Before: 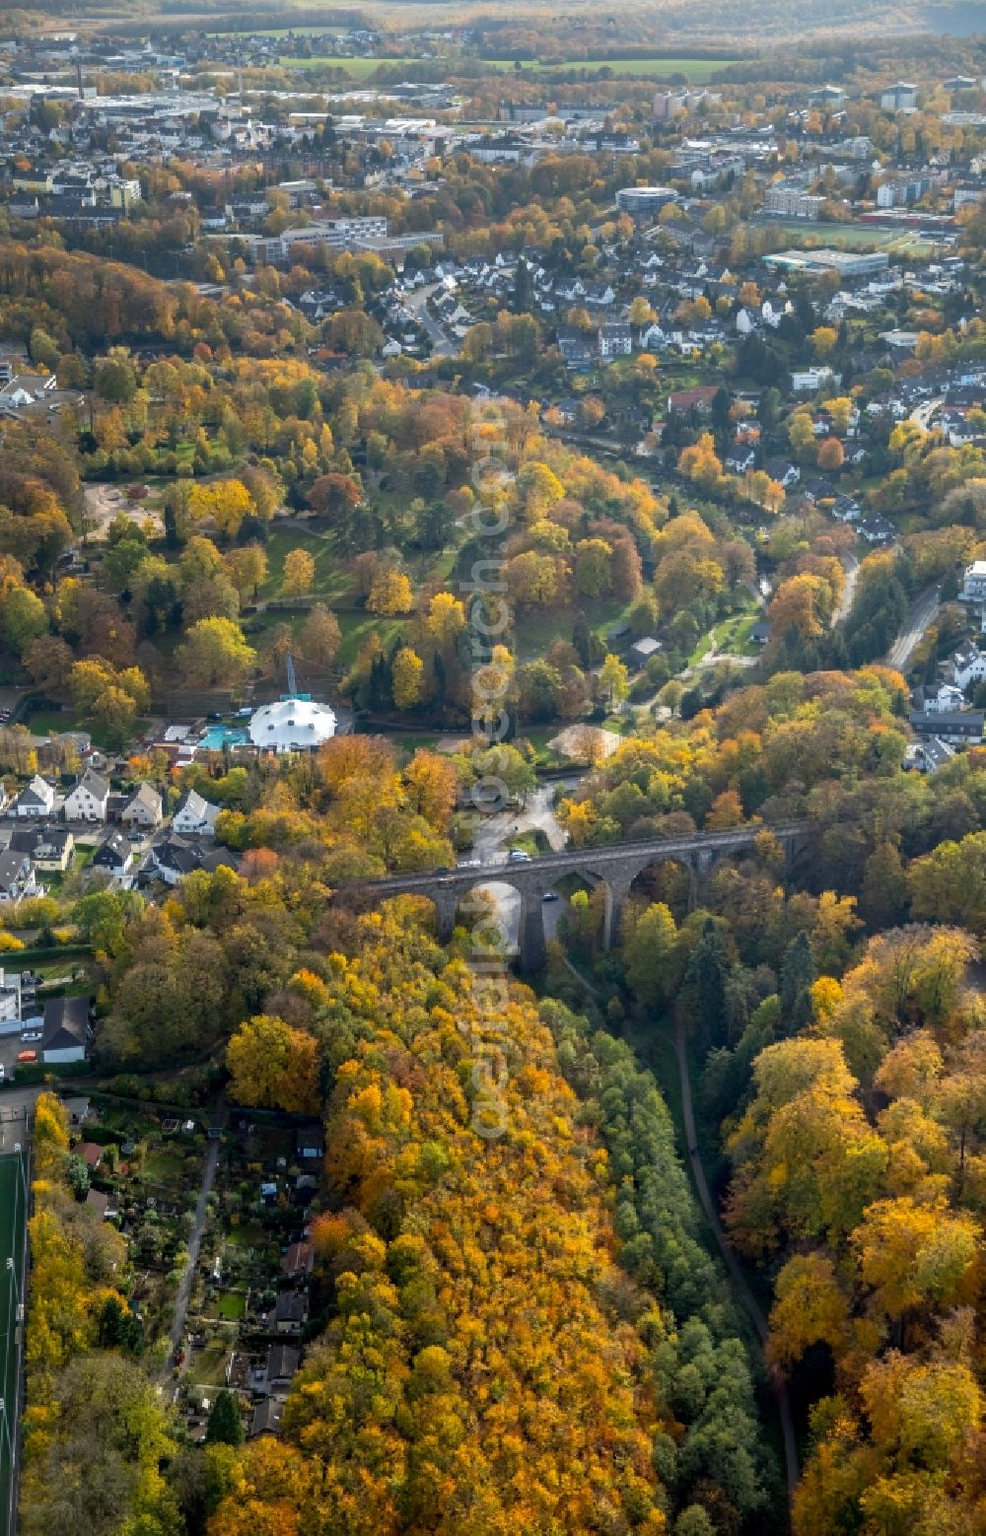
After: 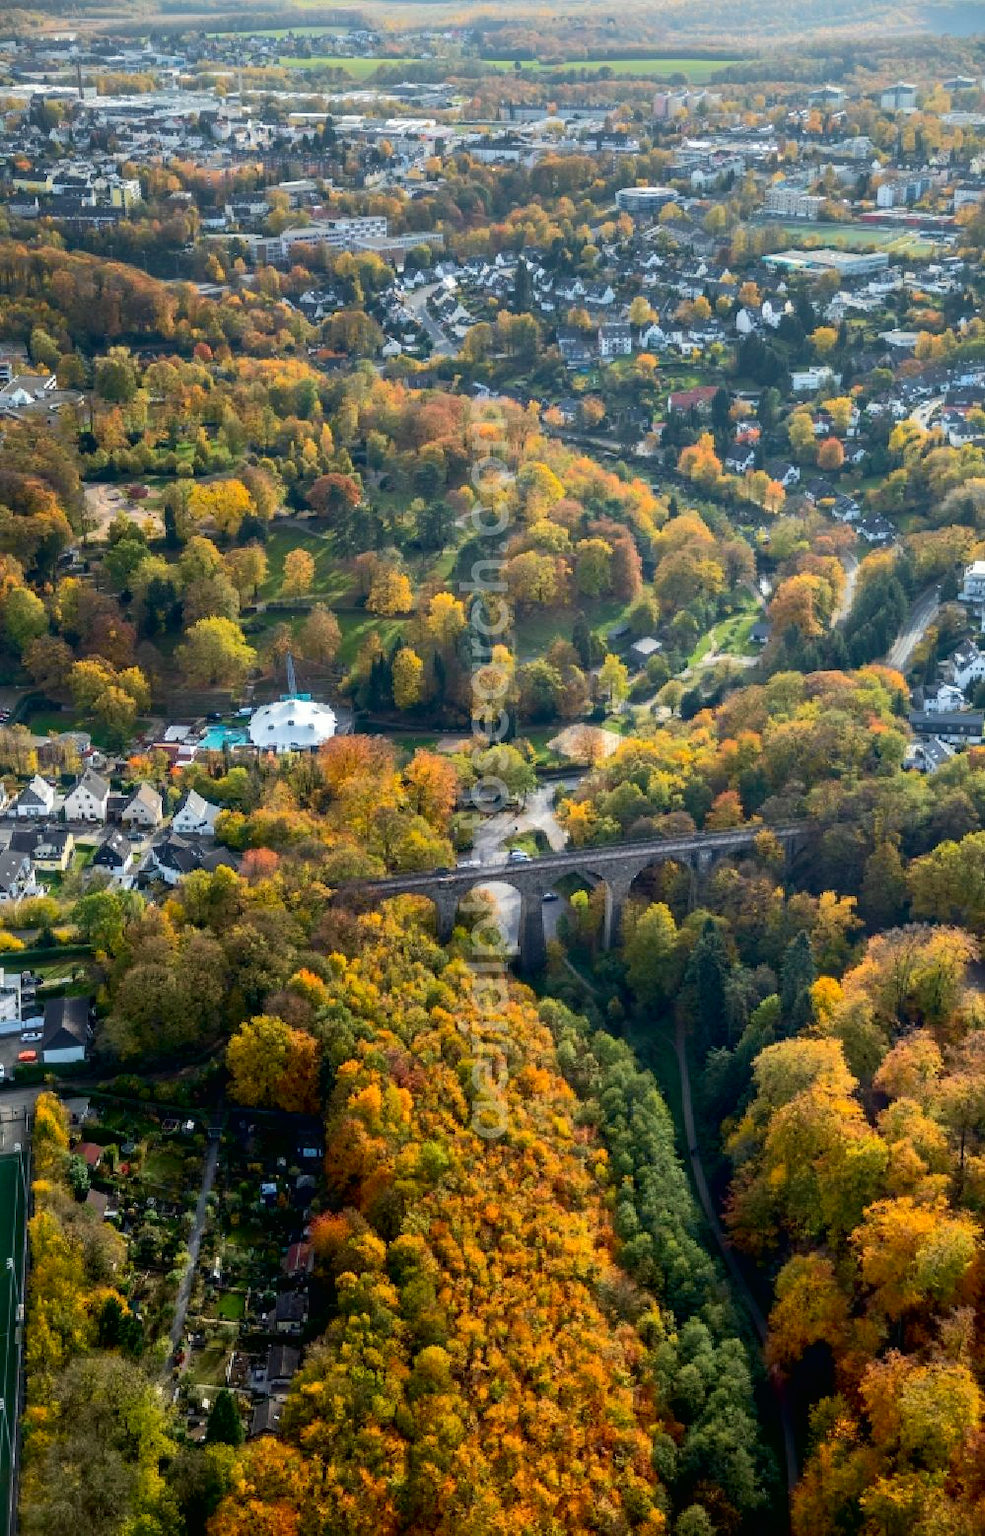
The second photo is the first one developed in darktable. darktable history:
tone curve: curves: ch0 [(0, 0.01) (0.037, 0.032) (0.131, 0.108) (0.275, 0.256) (0.483, 0.512) (0.61, 0.665) (0.696, 0.742) (0.792, 0.819) (0.911, 0.925) (0.997, 0.995)]; ch1 [(0, 0) (0.308, 0.29) (0.425, 0.411) (0.492, 0.488) (0.505, 0.503) (0.527, 0.531) (0.568, 0.594) (0.683, 0.702) (0.746, 0.77) (1, 1)]; ch2 [(0, 0) (0.246, 0.233) (0.36, 0.352) (0.415, 0.415) (0.485, 0.487) (0.502, 0.504) (0.525, 0.523) (0.539, 0.553) (0.587, 0.594) (0.636, 0.652) (0.711, 0.729) (0.845, 0.855) (0.998, 0.977)], color space Lab, independent channels, preserve colors none
exposure: black level correction 0.005, exposure 0.005 EV, compensate exposure bias true, compensate highlight preservation false
velvia: strength 15.22%
